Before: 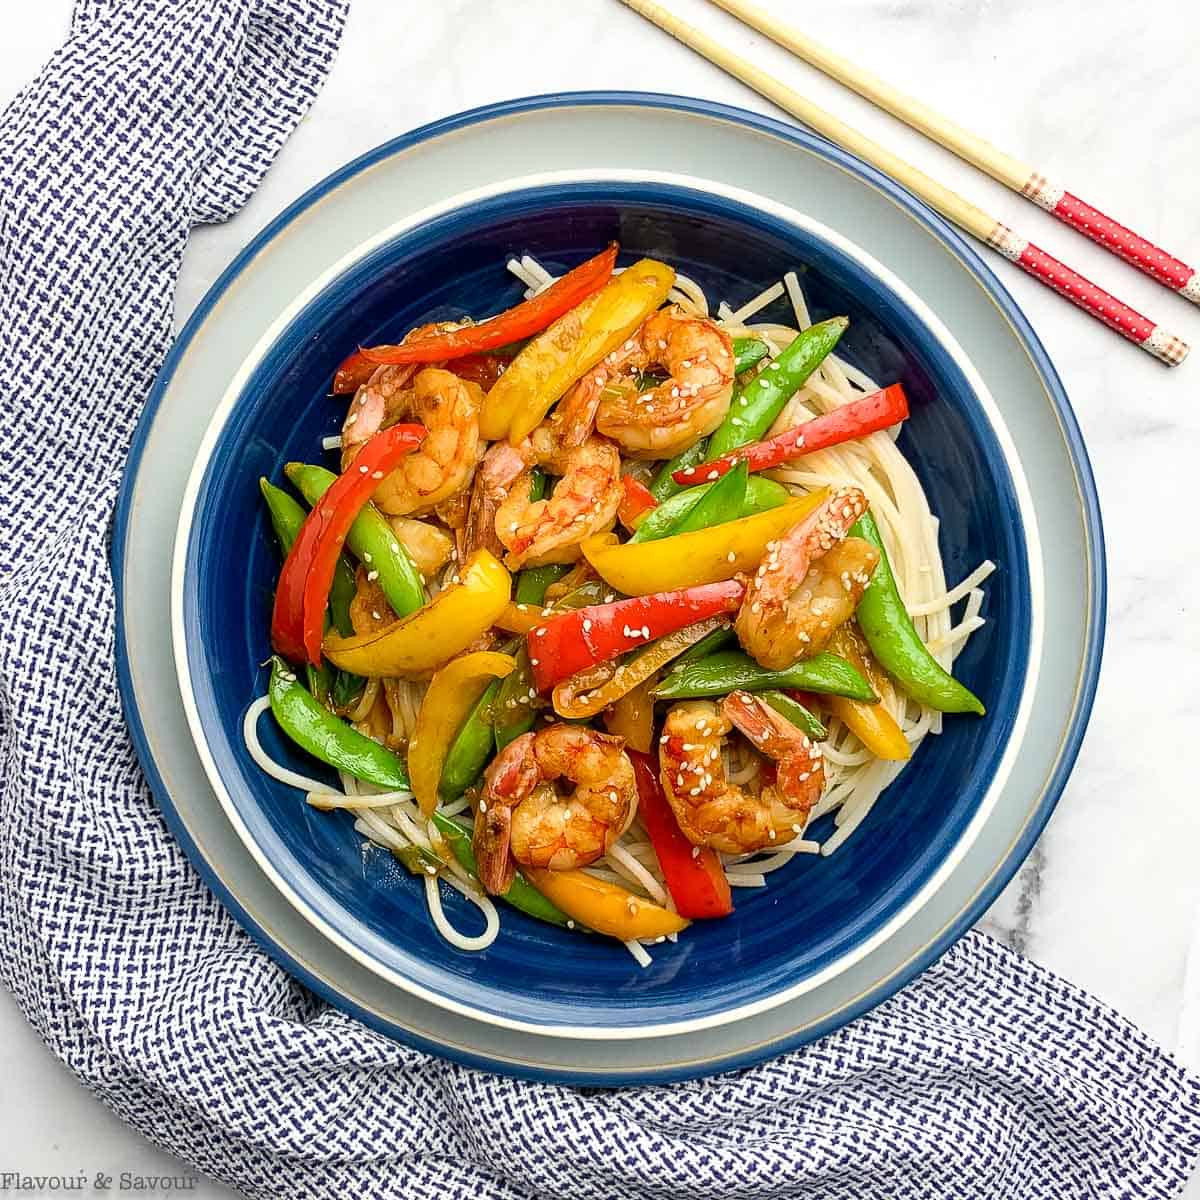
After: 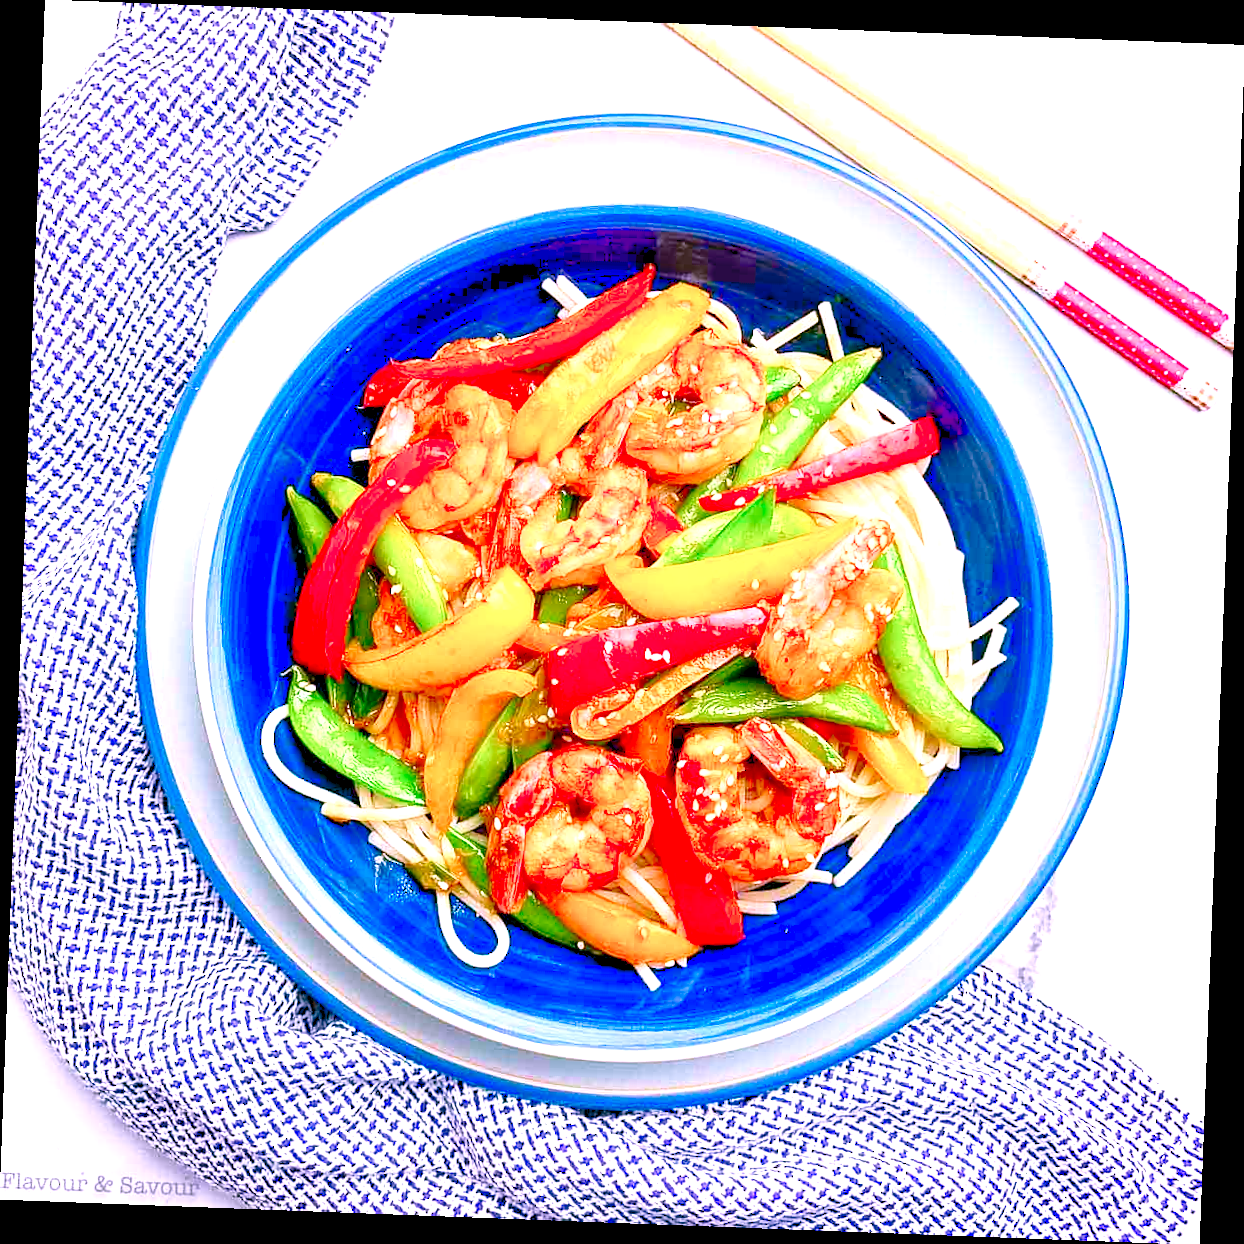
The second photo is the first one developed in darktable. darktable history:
velvia: on, module defaults
rotate and perspective: rotation 2.17°, automatic cropping off
tone curve: curves: ch0 [(0, 0) (0.139, 0.067) (0.319, 0.269) (0.498, 0.505) (0.725, 0.824) (0.864, 0.945) (0.985, 1)]; ch1 [(0, 0) (0.291, 0.197) (0.456, 0.426) (0.495, 0.488) (0.557, 0.578) (0.599, 0.644) (0.702, 0.786) (1, 1)]; ch2 [(0, 0) (0.125, 0.089) (0.353, 0.329) (0.447, 0.43) (0.557, 0.566) (0.63, 0.667) (1, 1)], color space Lab, independent channels, preserve colors none
color correction: highlights a* 15.46, highlights b* -20.56
levels: levels [0.008, 0.318, 0.836]
